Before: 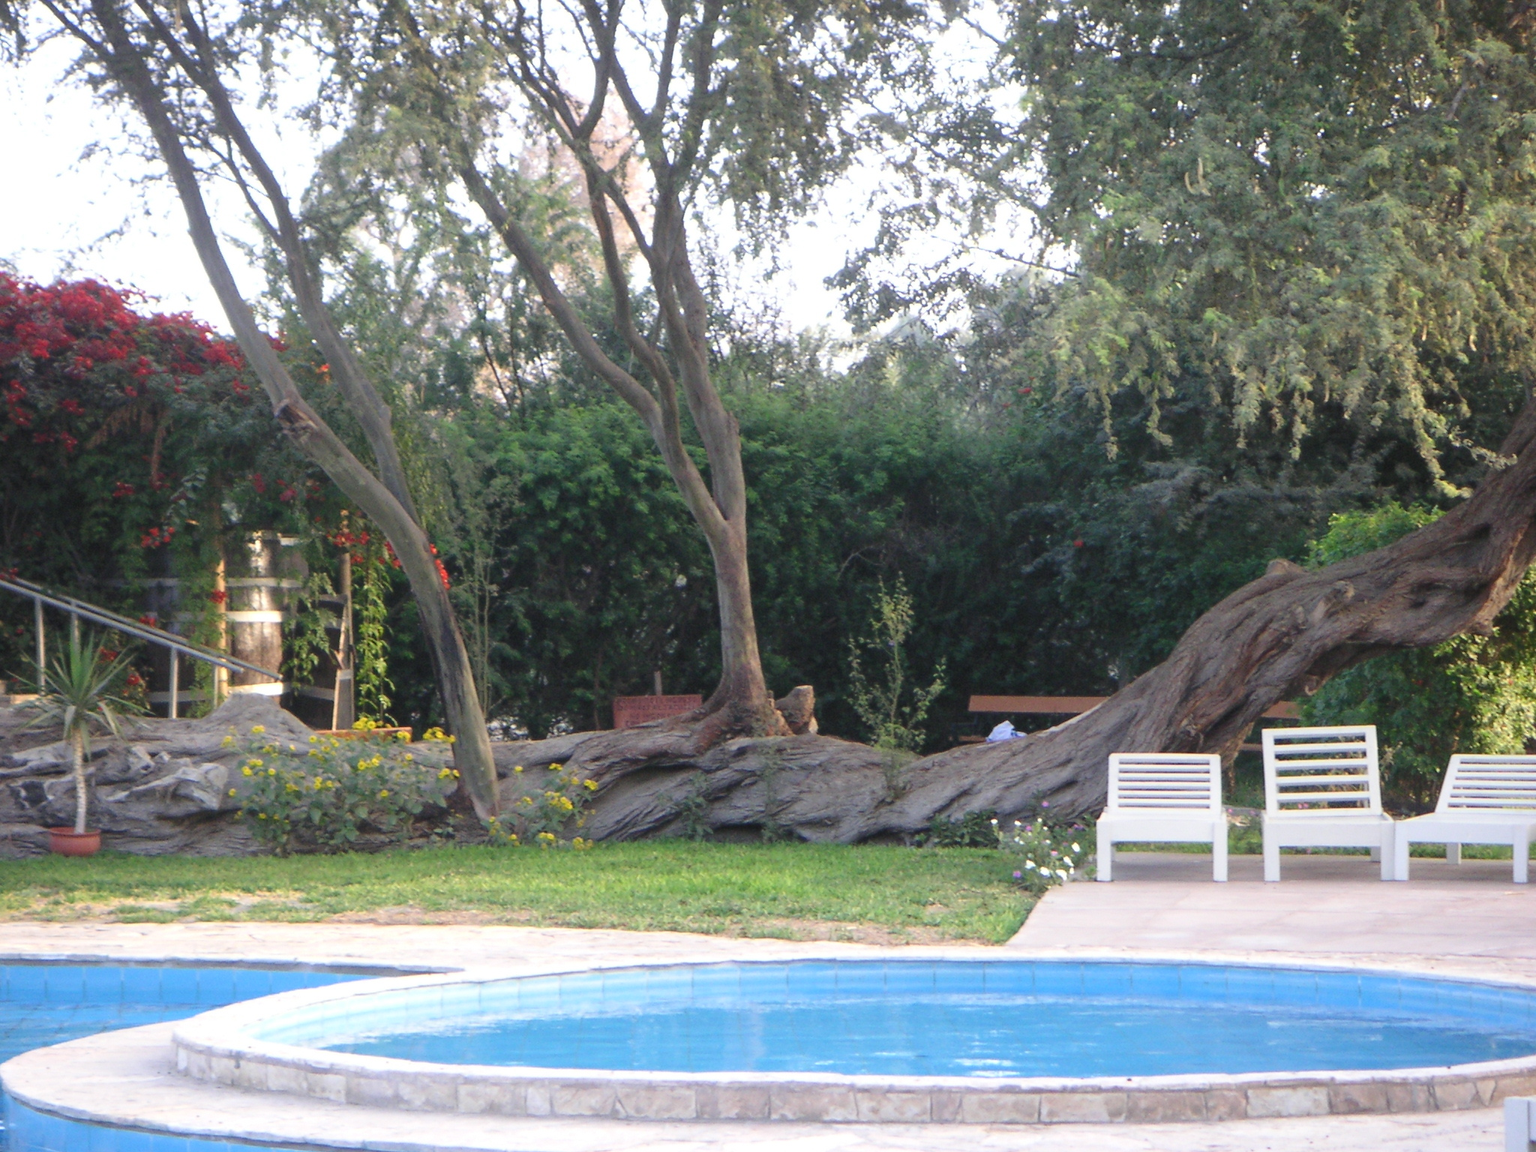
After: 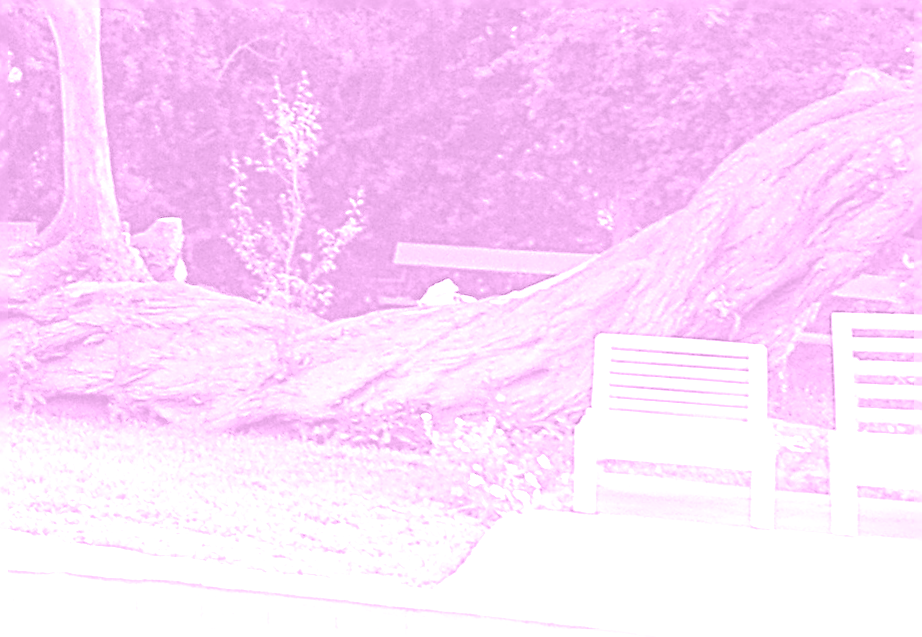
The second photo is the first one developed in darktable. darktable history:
haze removal: strength -0.1, adaptive false
crop: left 35.976%, top 45.819%, right 18.162%, bottom 5.807%
rotate and perspective: rotation 1.69°, lens shift (vertical) -0.023, lens shift (horizontal) -0.291, crop left 0.025, crop right 0.988, crop top 0.092, crop bottom 0.842
colorize: hue 331.2°, saturation 75%, source mix 30.28%, lightness 70.52%, version 1
exposure: exposure 2.207 EV, compensate highlight preservation false
sharpen: radius 3.158, amount 1.731
local contrast: on, module defaults
